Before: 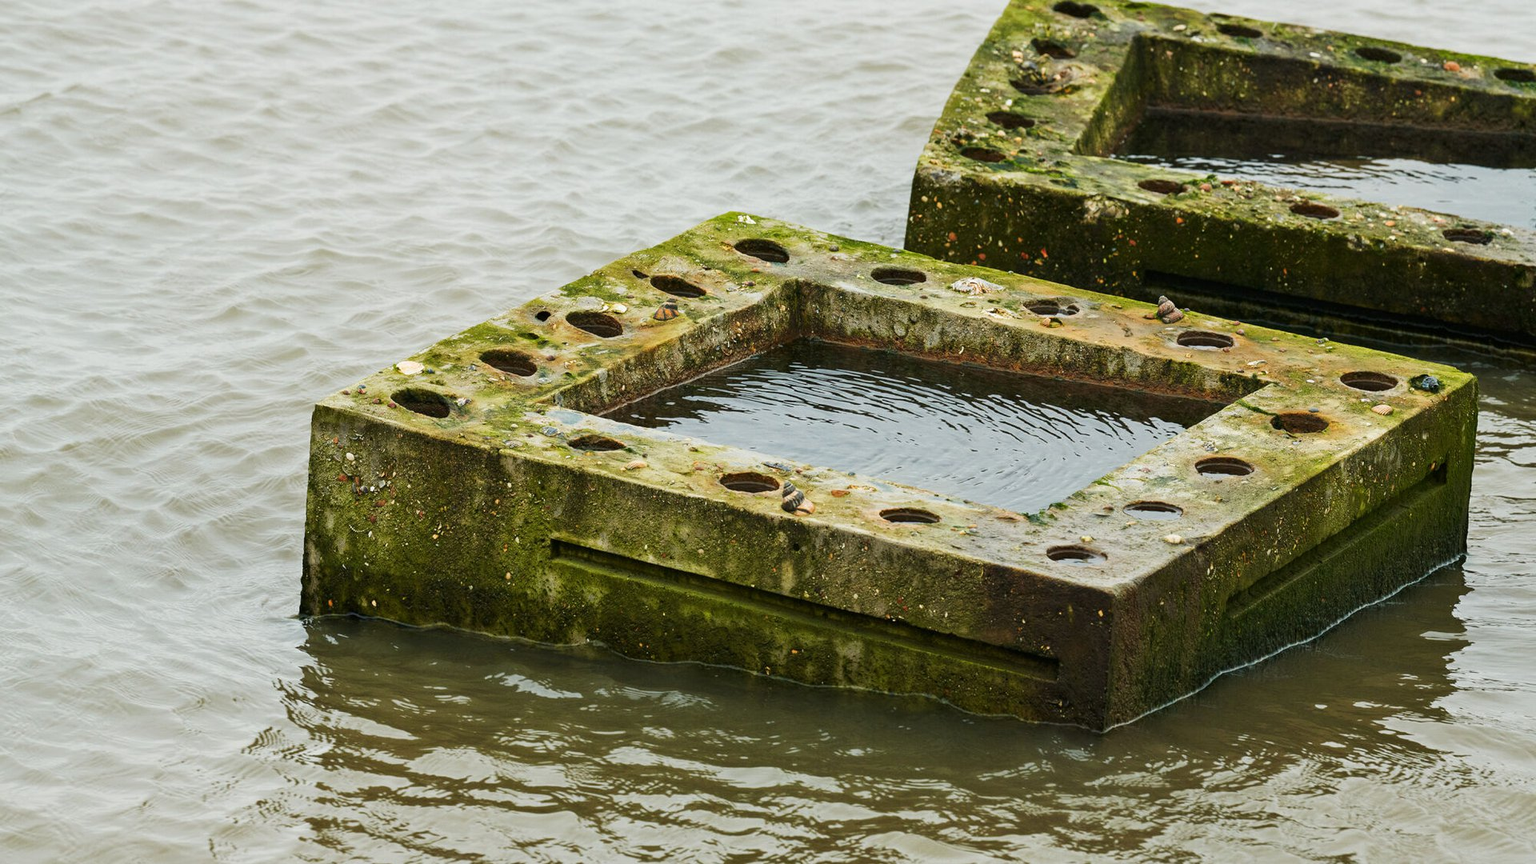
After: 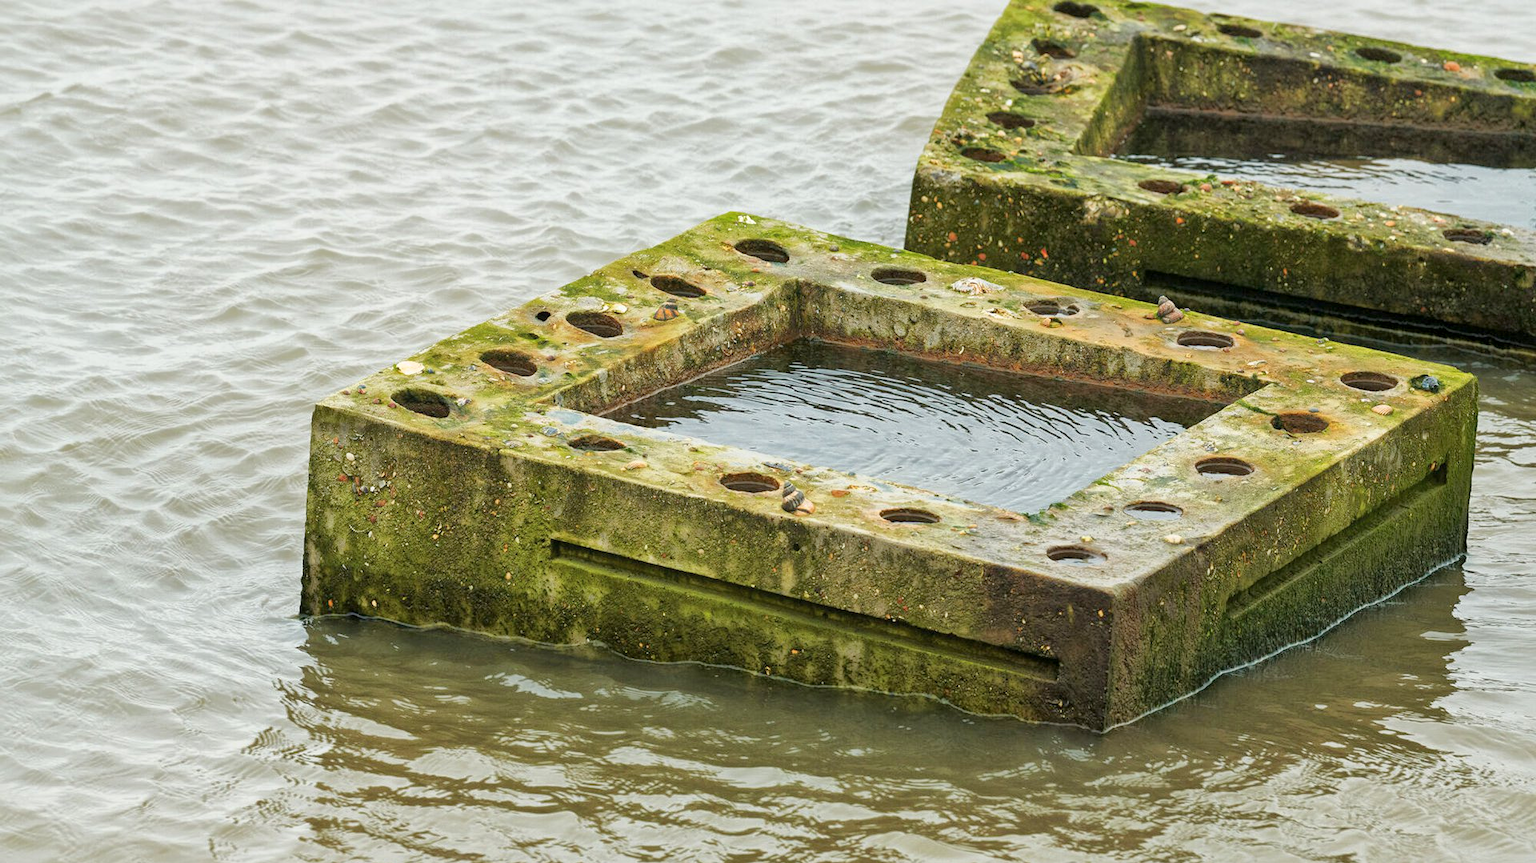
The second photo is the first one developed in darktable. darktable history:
tone equalizer: -8 EV 0.25 EV, -7 EV 0.417 EV, -6 EV 0.417 EV, -5 EV 0.25 EV, -3 EV -0.25 EV, -2 EV -0.417 EV, -1 EV -0.417 EV, +0 EV -0.25 EV, edges refinement/feathering 500, mask exposure compensation -1.57 EV, preserve details guided filter
global tonemap: drago (1, 100), detail 1
crop: bottom 0.071%
exposure: exposure 0.64 EV, compensate highlight preservation false
